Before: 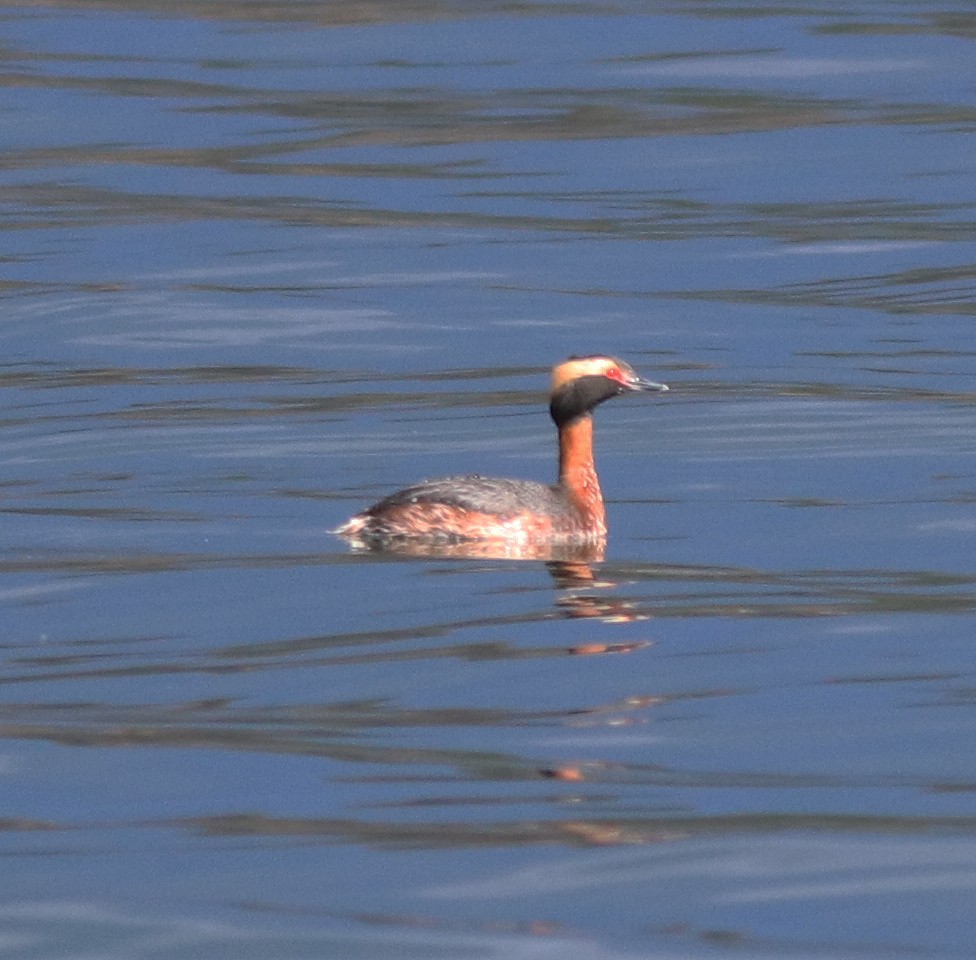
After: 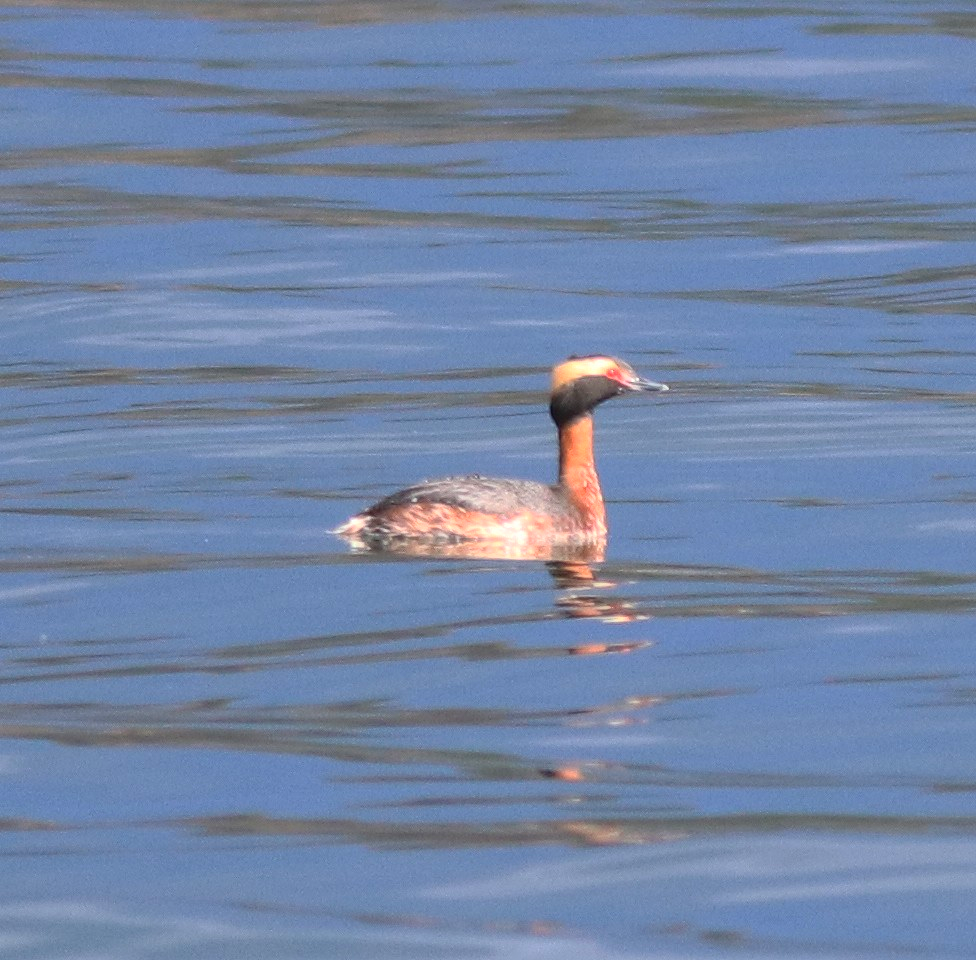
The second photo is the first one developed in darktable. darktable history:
contrast brightness saturation: contrast 0.197, brightness 0.162, saturation 0.216
